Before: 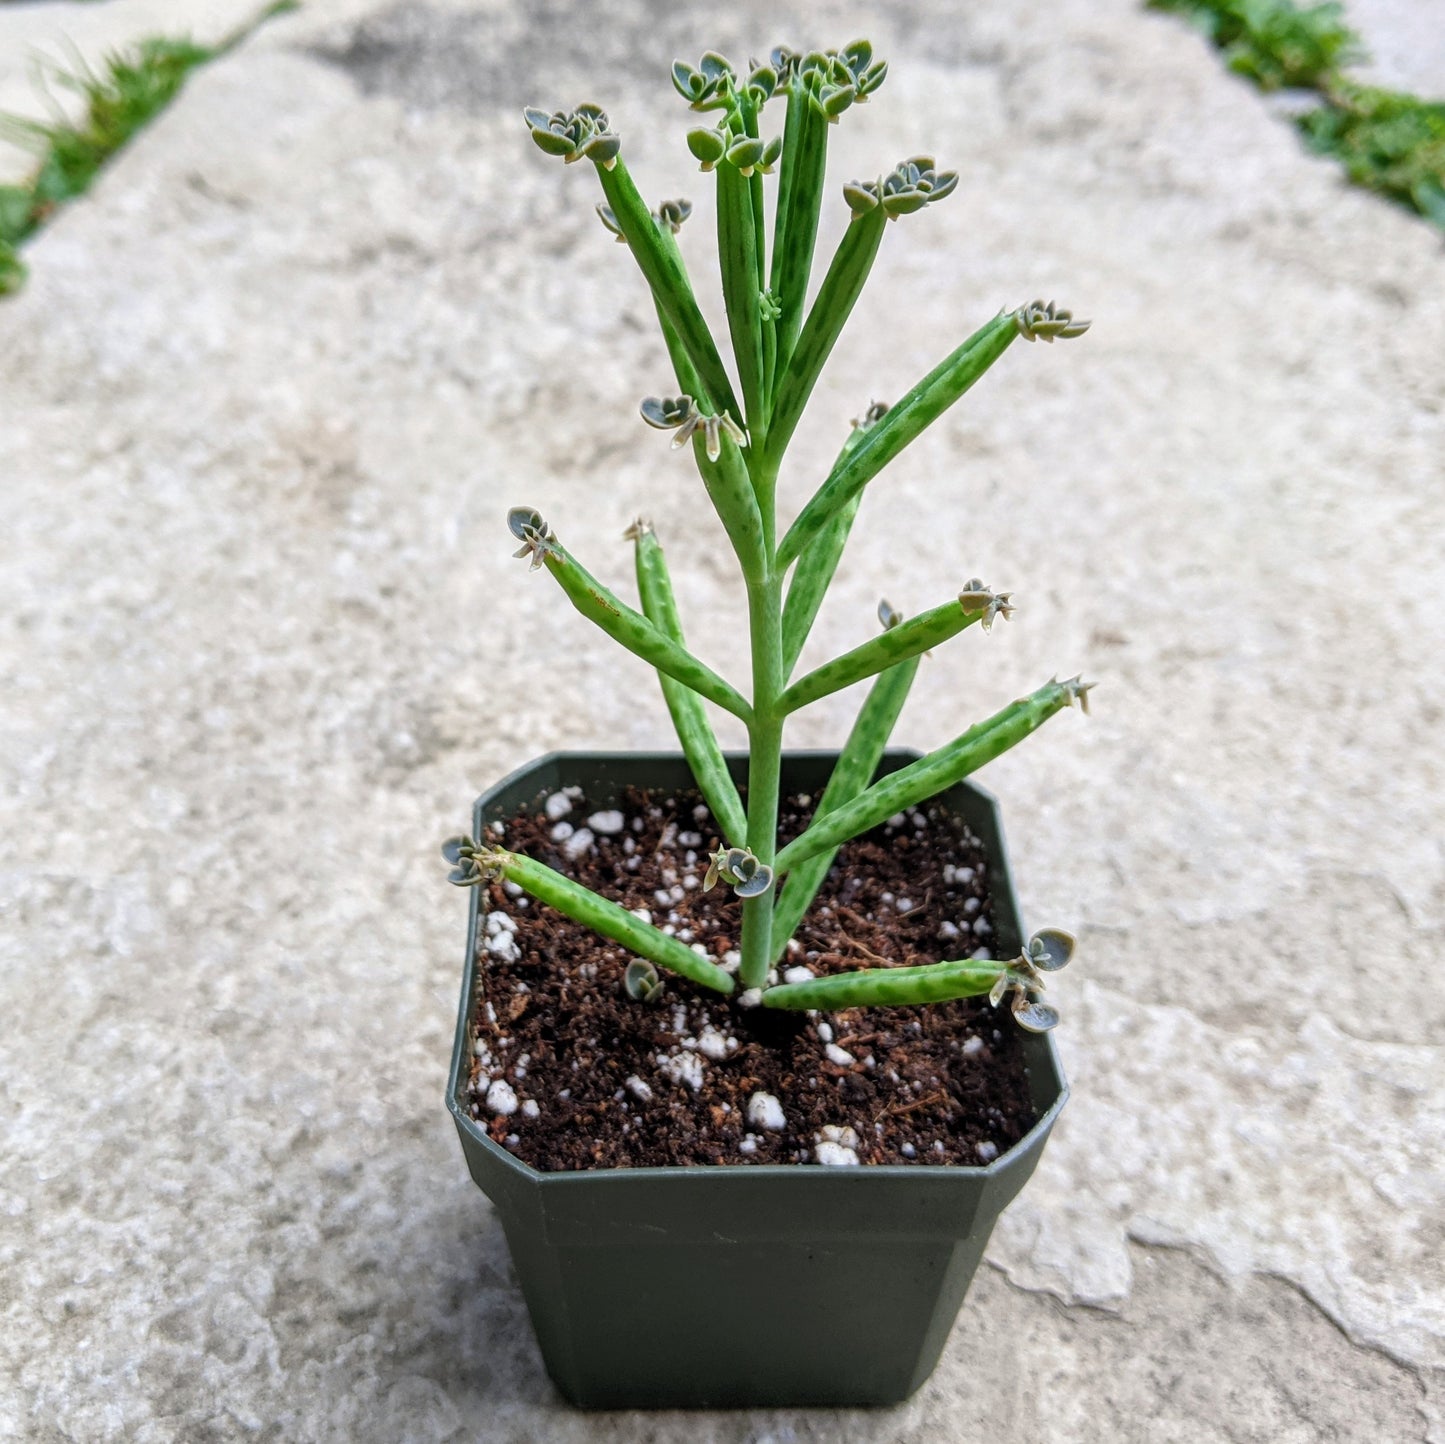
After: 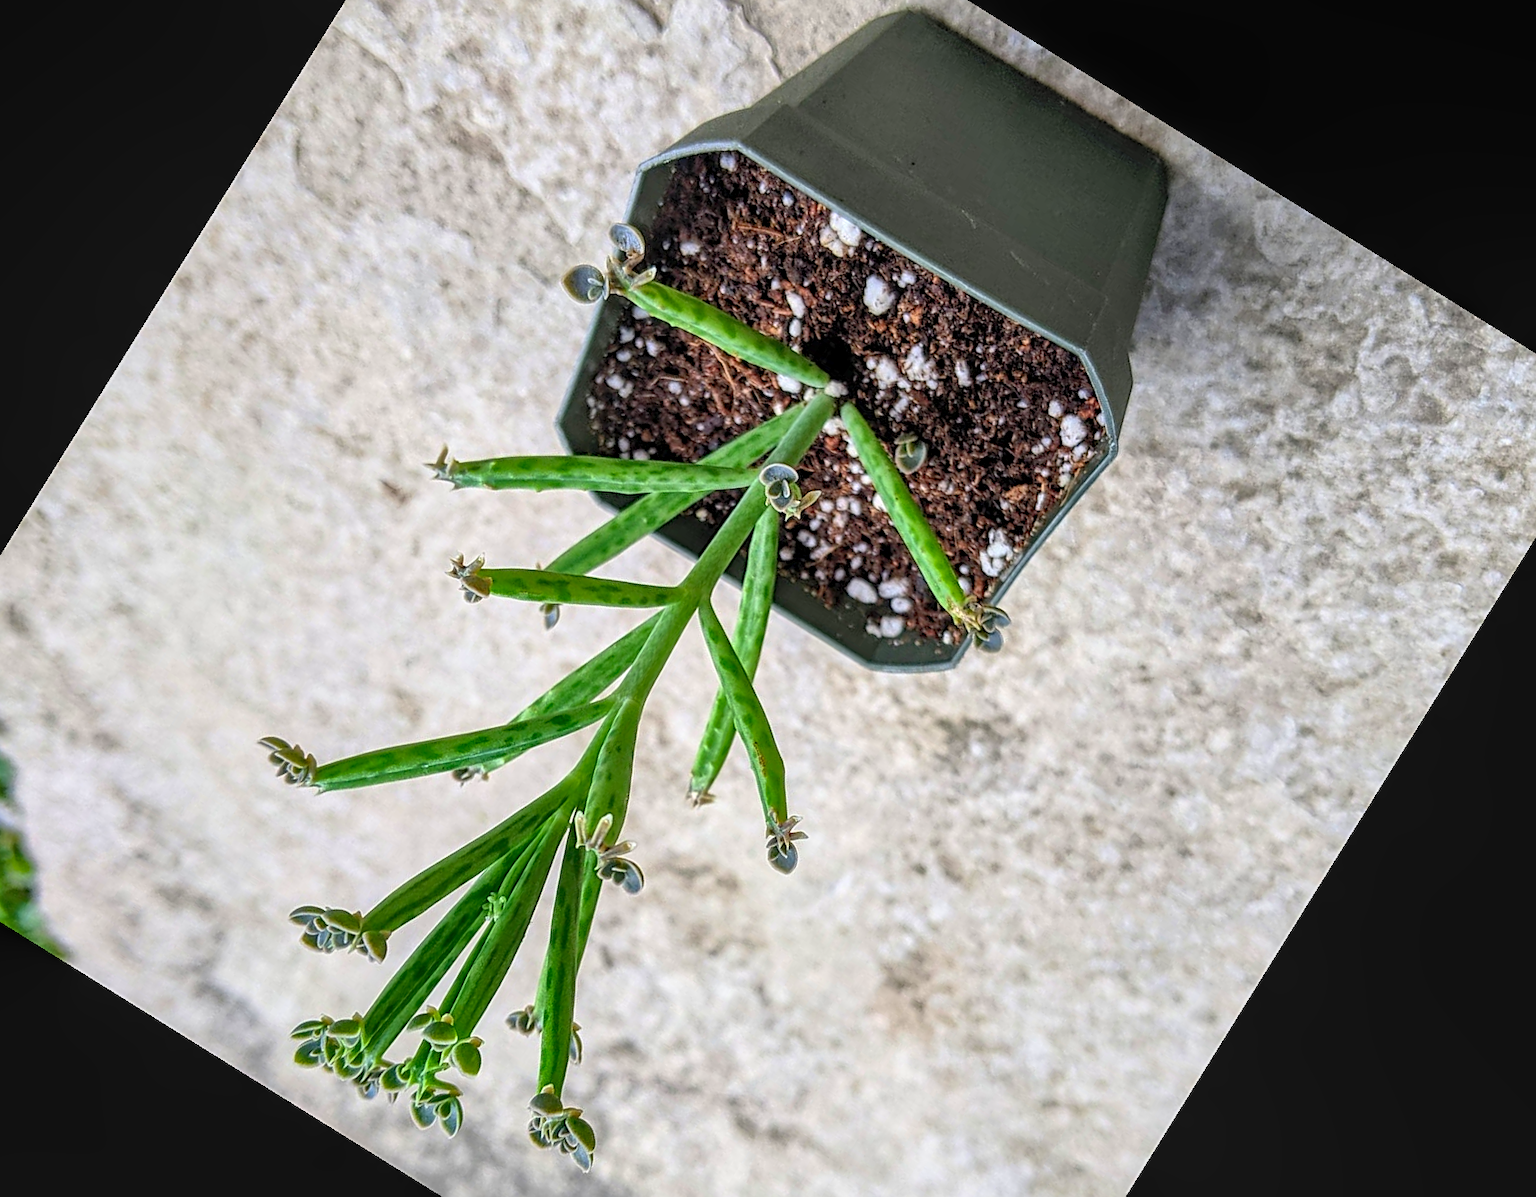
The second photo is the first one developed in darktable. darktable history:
crop and rotate: angle 148.12°, left 9.177%, top 15.664%, right 4.534%, bottom 17.056%
contrast brightness saturation: contrast 0.201, brightness 0.168, saturation 0.226
sharpen: amount 0.49
local contrast: on, module defaults
shadows and highlights: highlights color adjustment 41.8%
